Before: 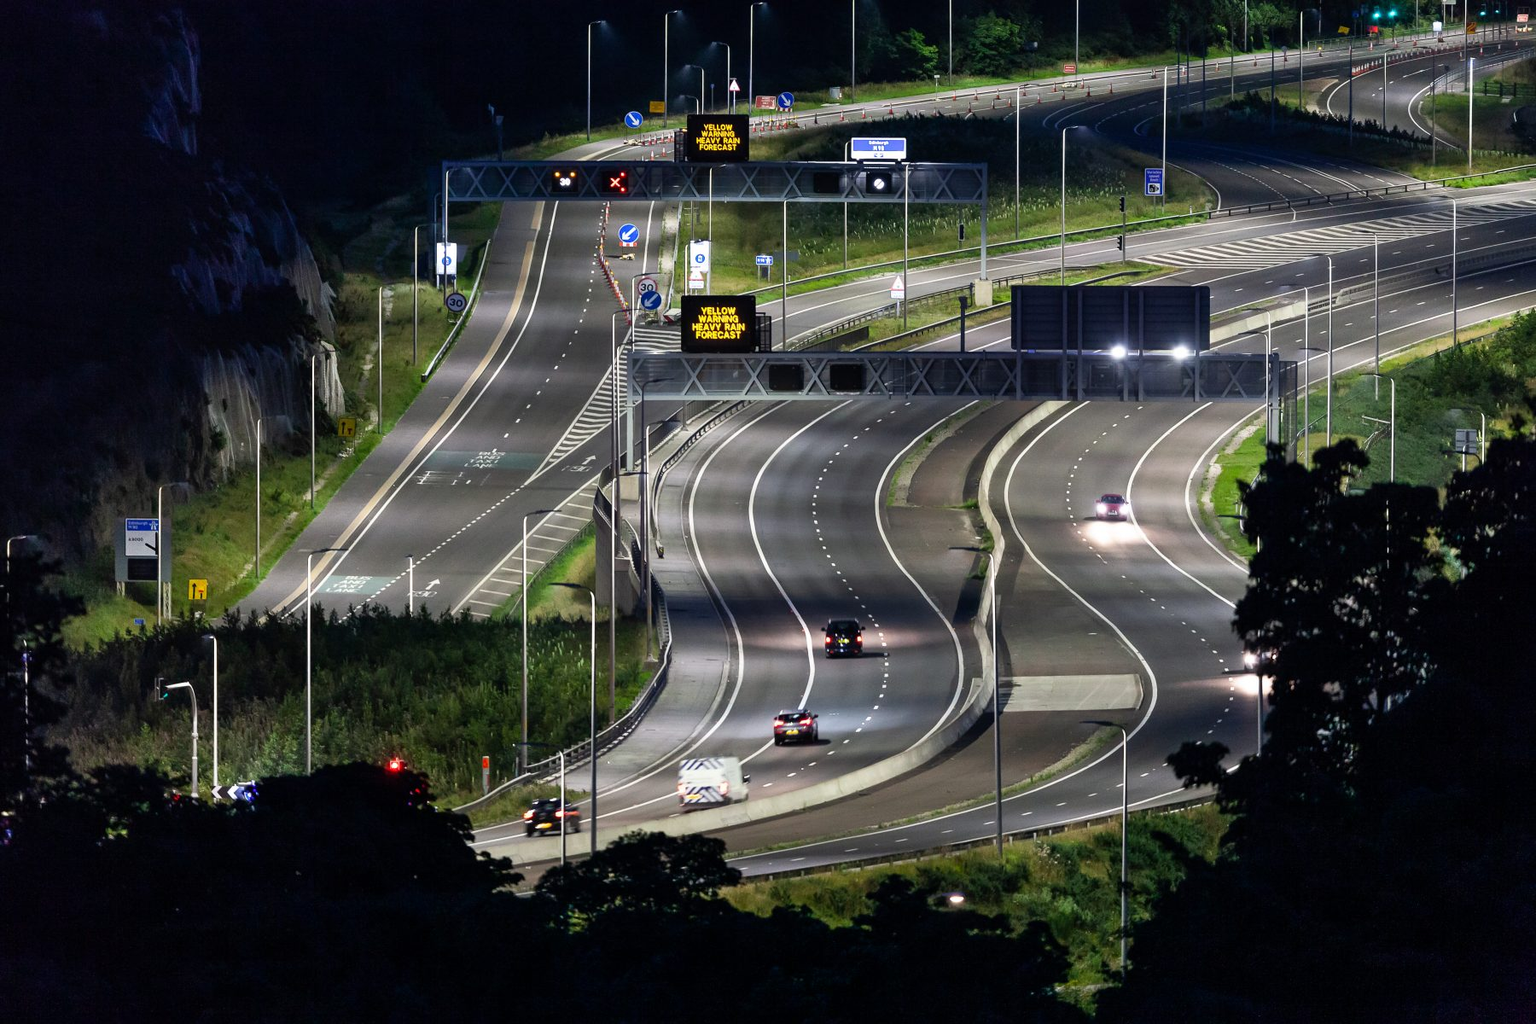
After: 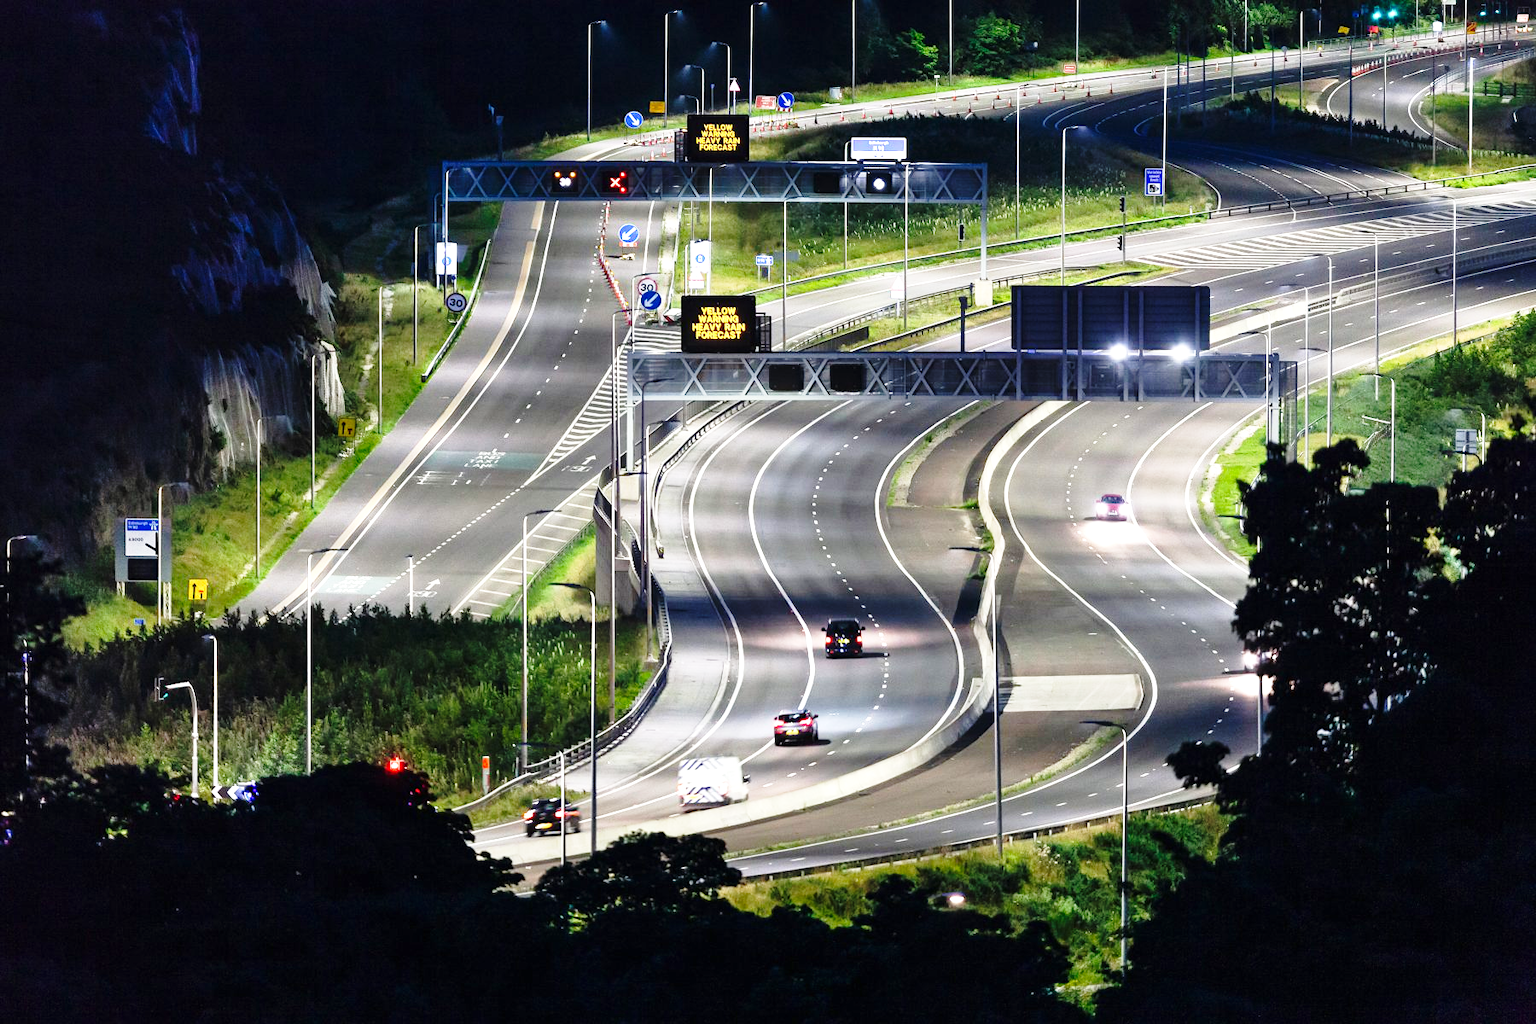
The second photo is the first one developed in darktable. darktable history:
base curve: curves: ch0 [(0, 0) (0.028, 0.03) (0.121, 0.232) (0.46, 0.748) (0.859, 0.968) (1, 1)], preserve colors none
exposure: black level correction 0, exposure 0.6 EV, compensate exposure bias true, compensate highlight preservation false
